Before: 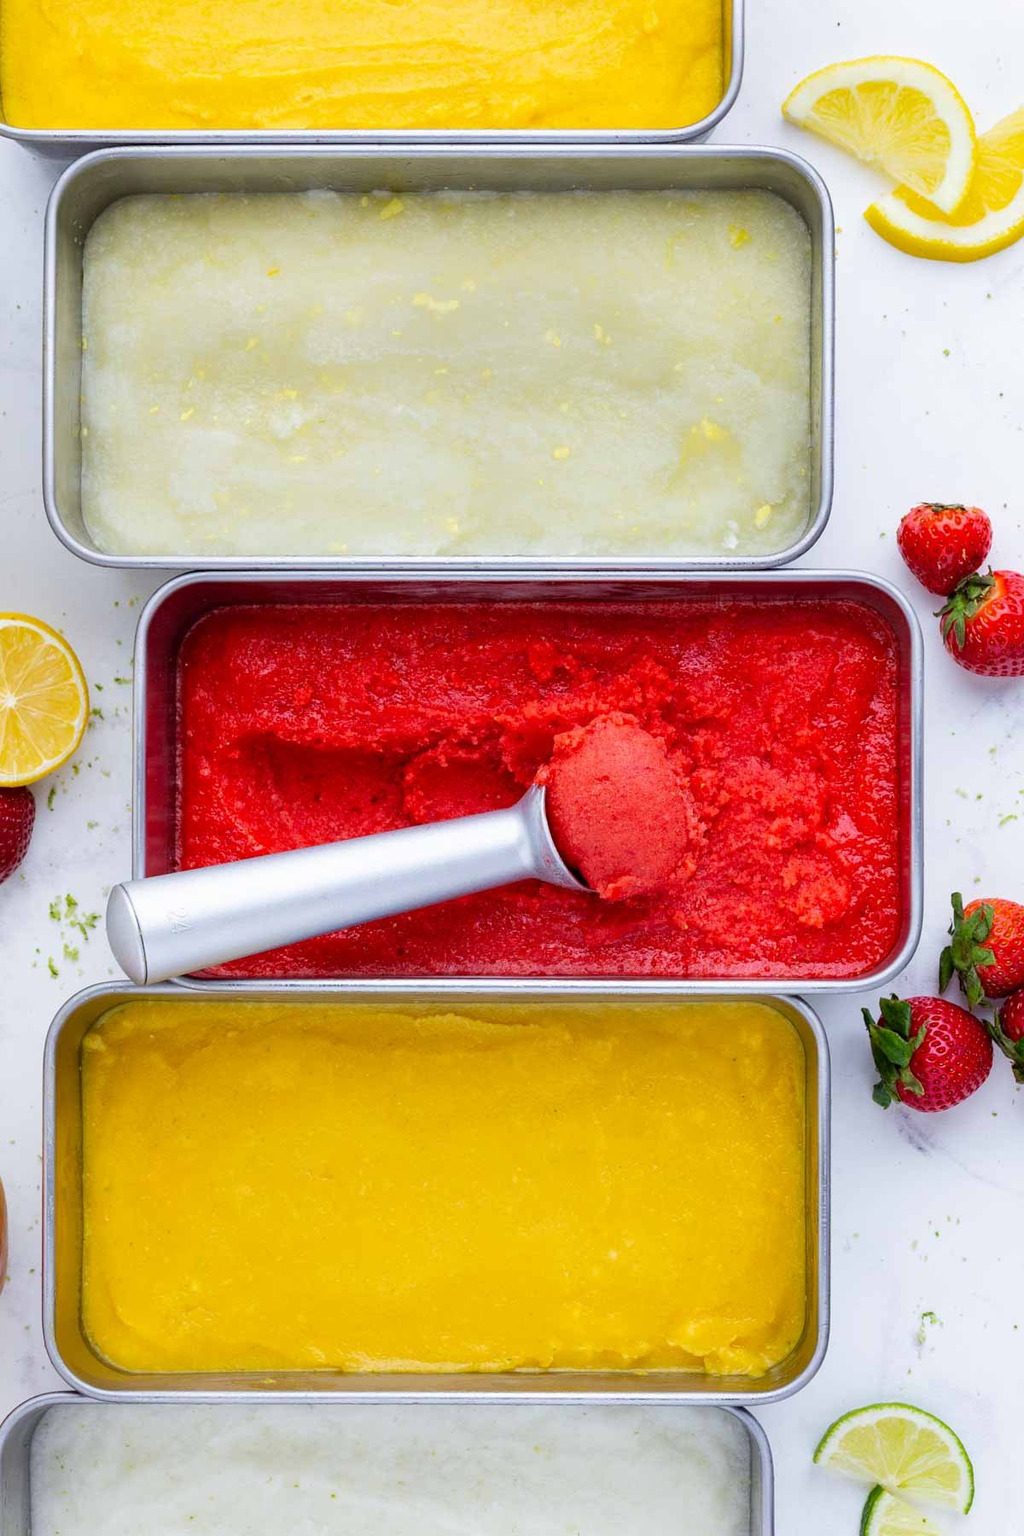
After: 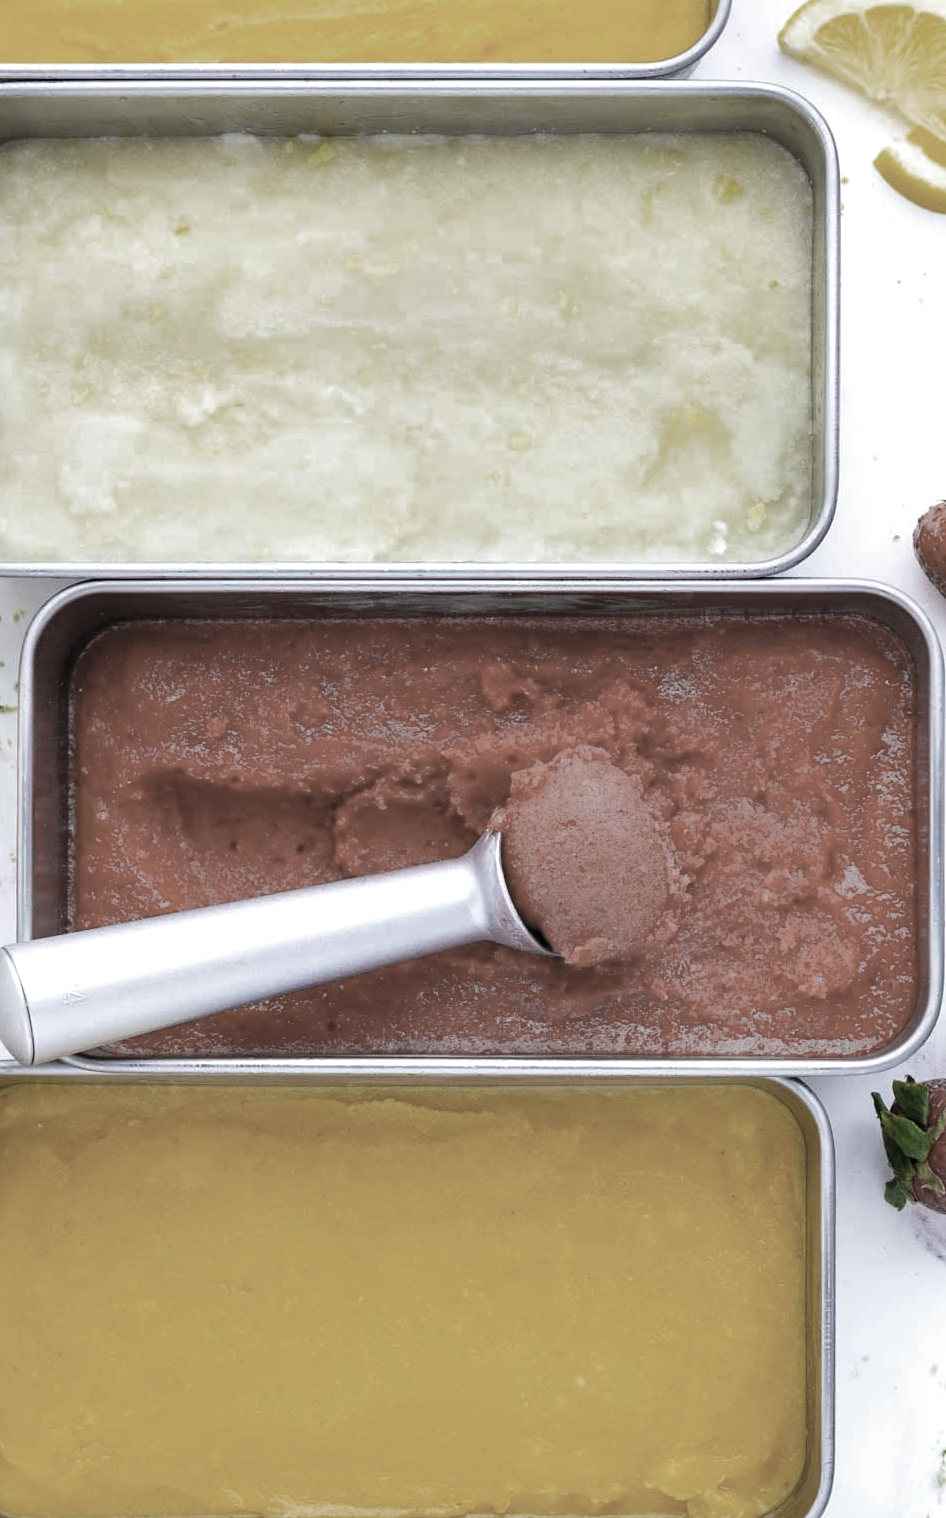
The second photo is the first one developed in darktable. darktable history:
crop: left 11.51%, top 4.982%, right 9.594%, bottom 10.647%
color zones: curves: ch0 [(0, 0.487) (0.241, 0.395) (0.434, 0.373) (0.658, 0.412) (0.838, 0.487)]; ch1 [(0, 0) (0.053, 0.053) (0.211, 0.202) (0.579, 0.259) (0.781, 0.241)]
exposure: exposure 0.298 EV, compensate exposure bias true, compensate highlight preservation false
velvia: strength 14.98%
